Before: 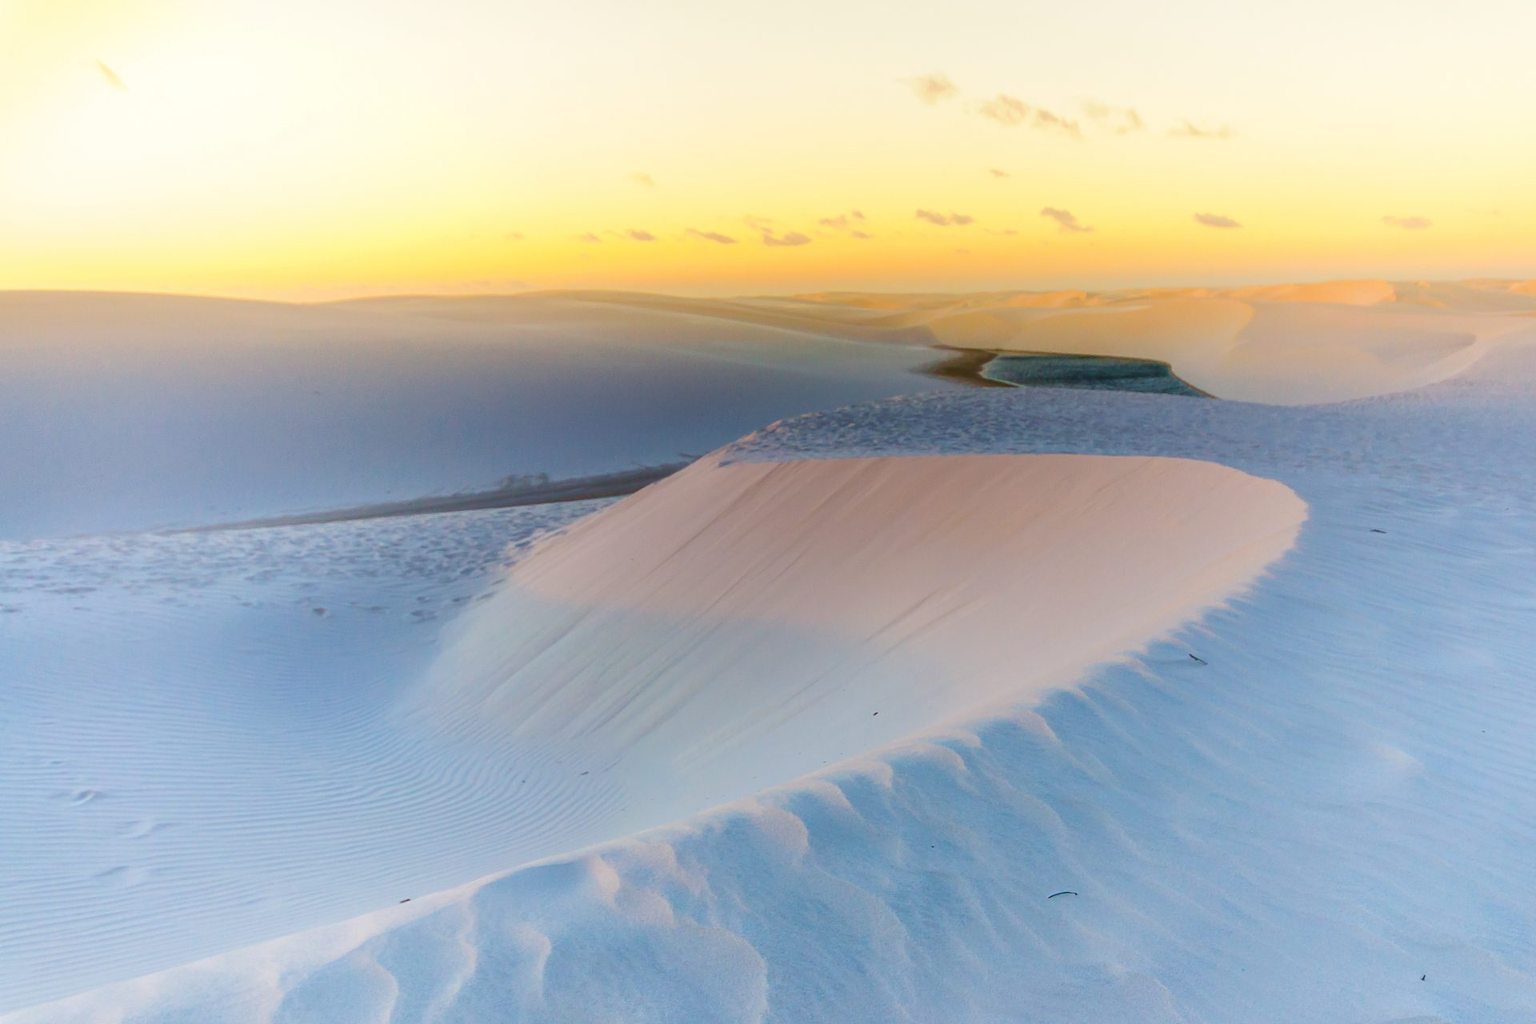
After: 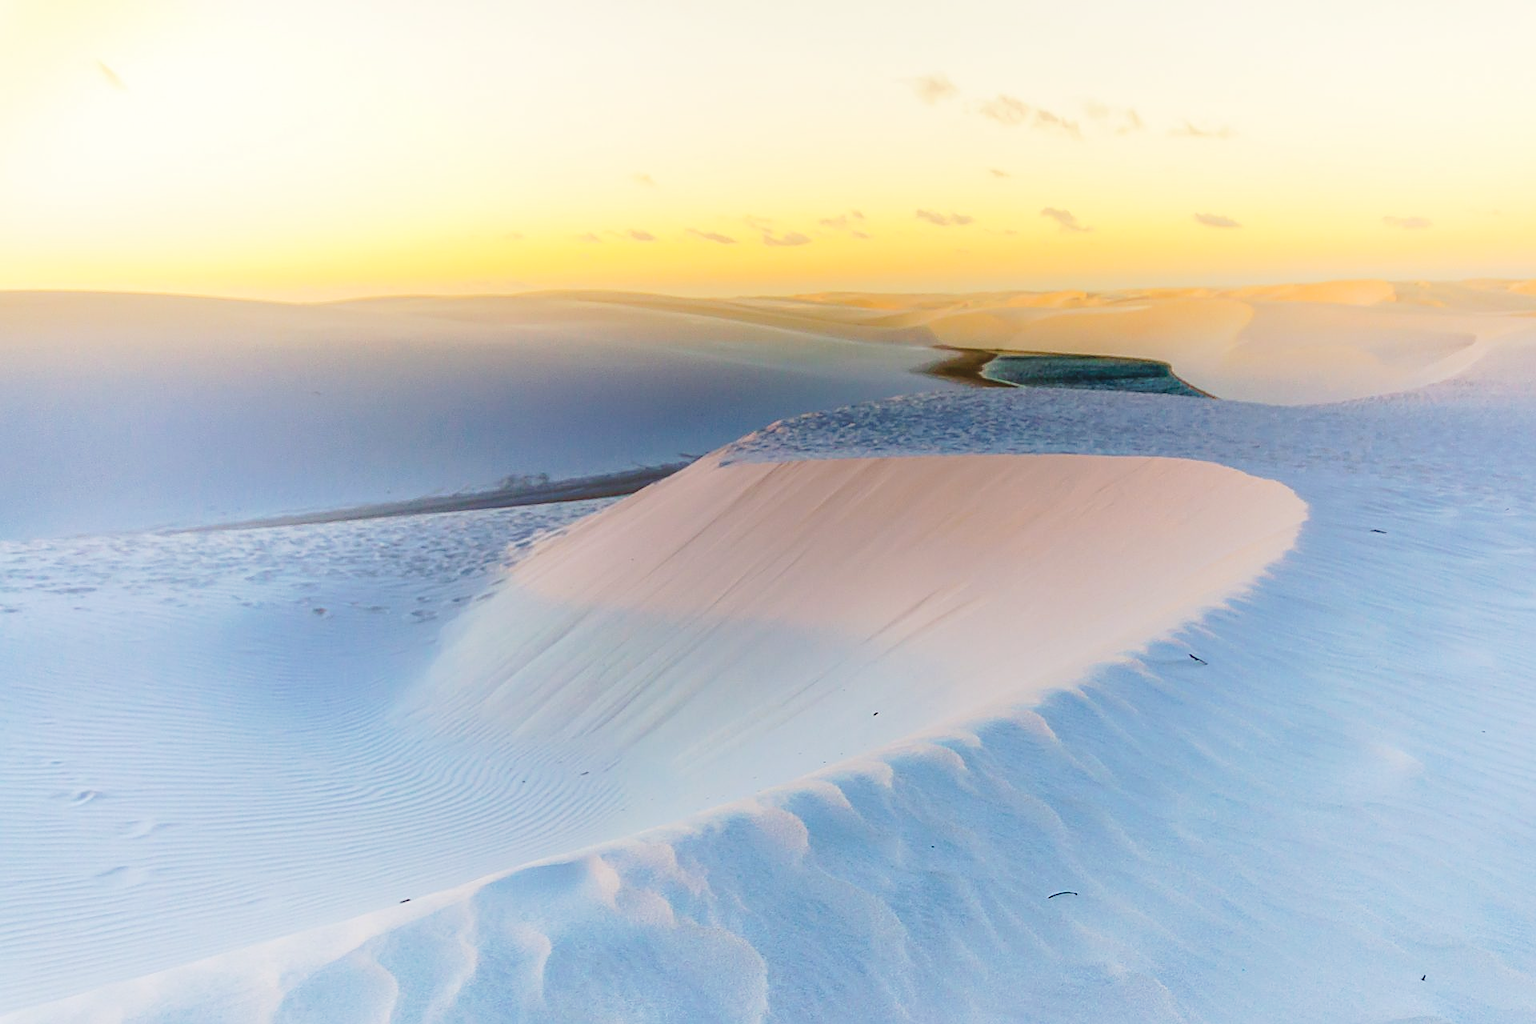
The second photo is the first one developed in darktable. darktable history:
tone curve: curves: ch0 [(0, 0) (0.003, 0.008) (0.011, 0.017) (0.025, 0.027) (0.044, 0.043) (0.069, 0.059) (0.1, 0.086) (0.136, 0.112) (0.177, 0.152) (0.224, 0.203) (0.277, 0.277) (0.335, 0.346) (0.399, 0.439) (0.468, 0.527) (0.543, 0.613) (0.623, 0.693) (0.709, 0.787) (0.801, 0.863) (0.898, 0.927) (1, 1)], preserve colors none
sharpen: on, module defaults
